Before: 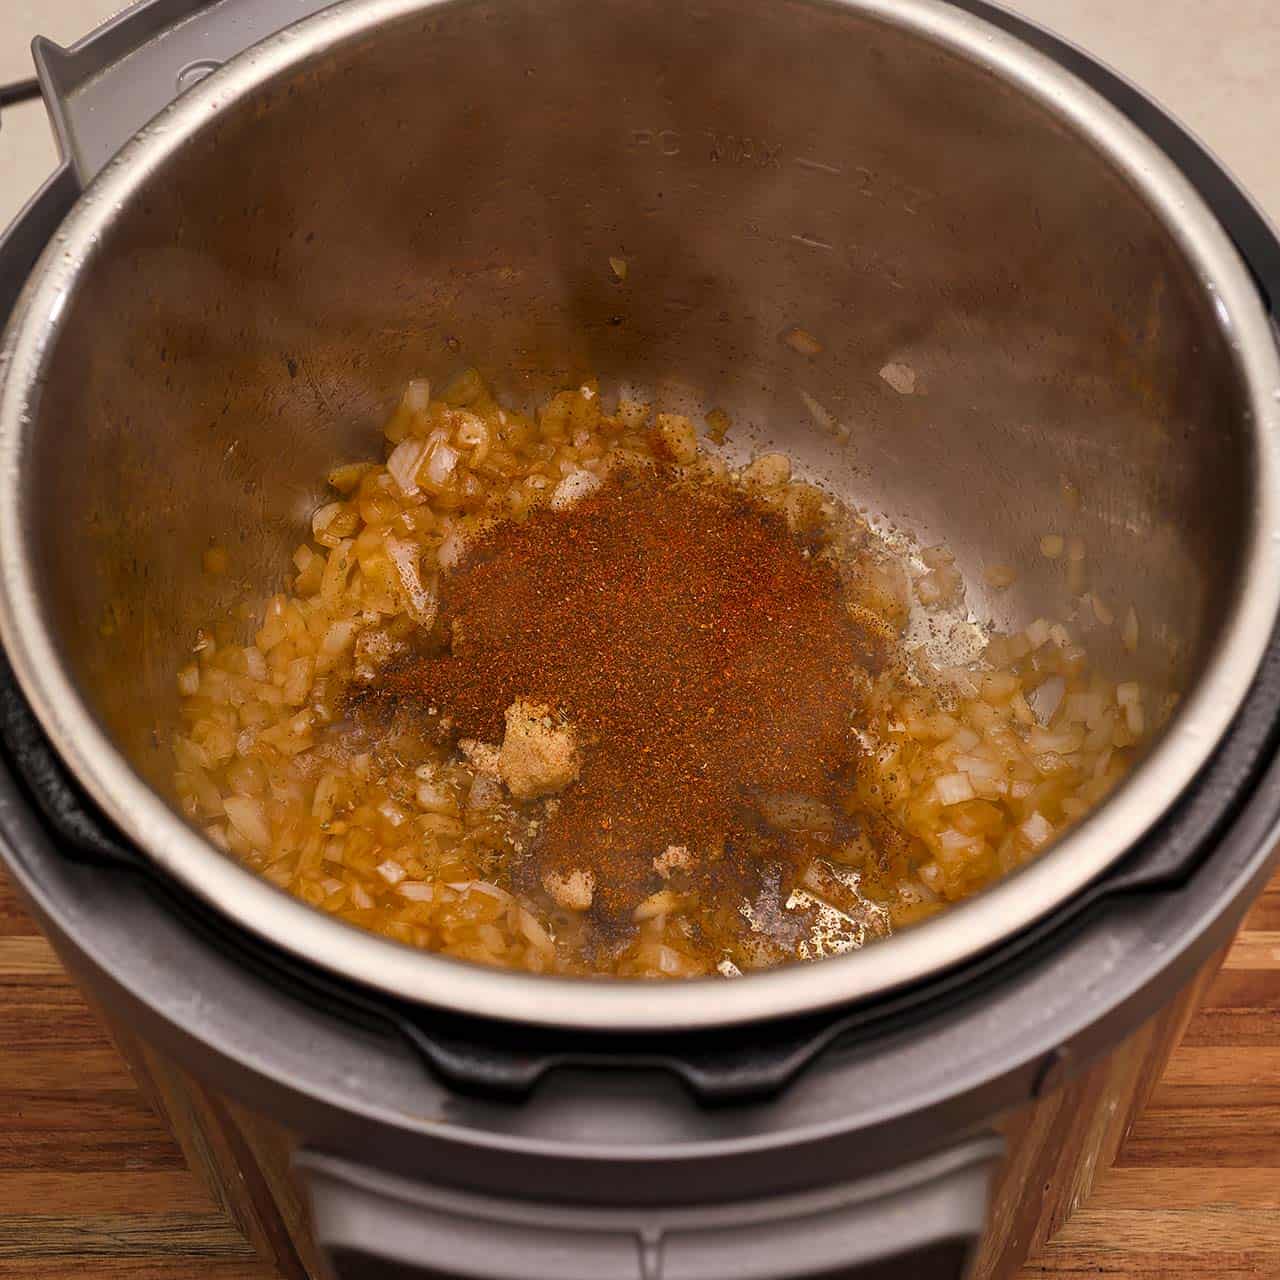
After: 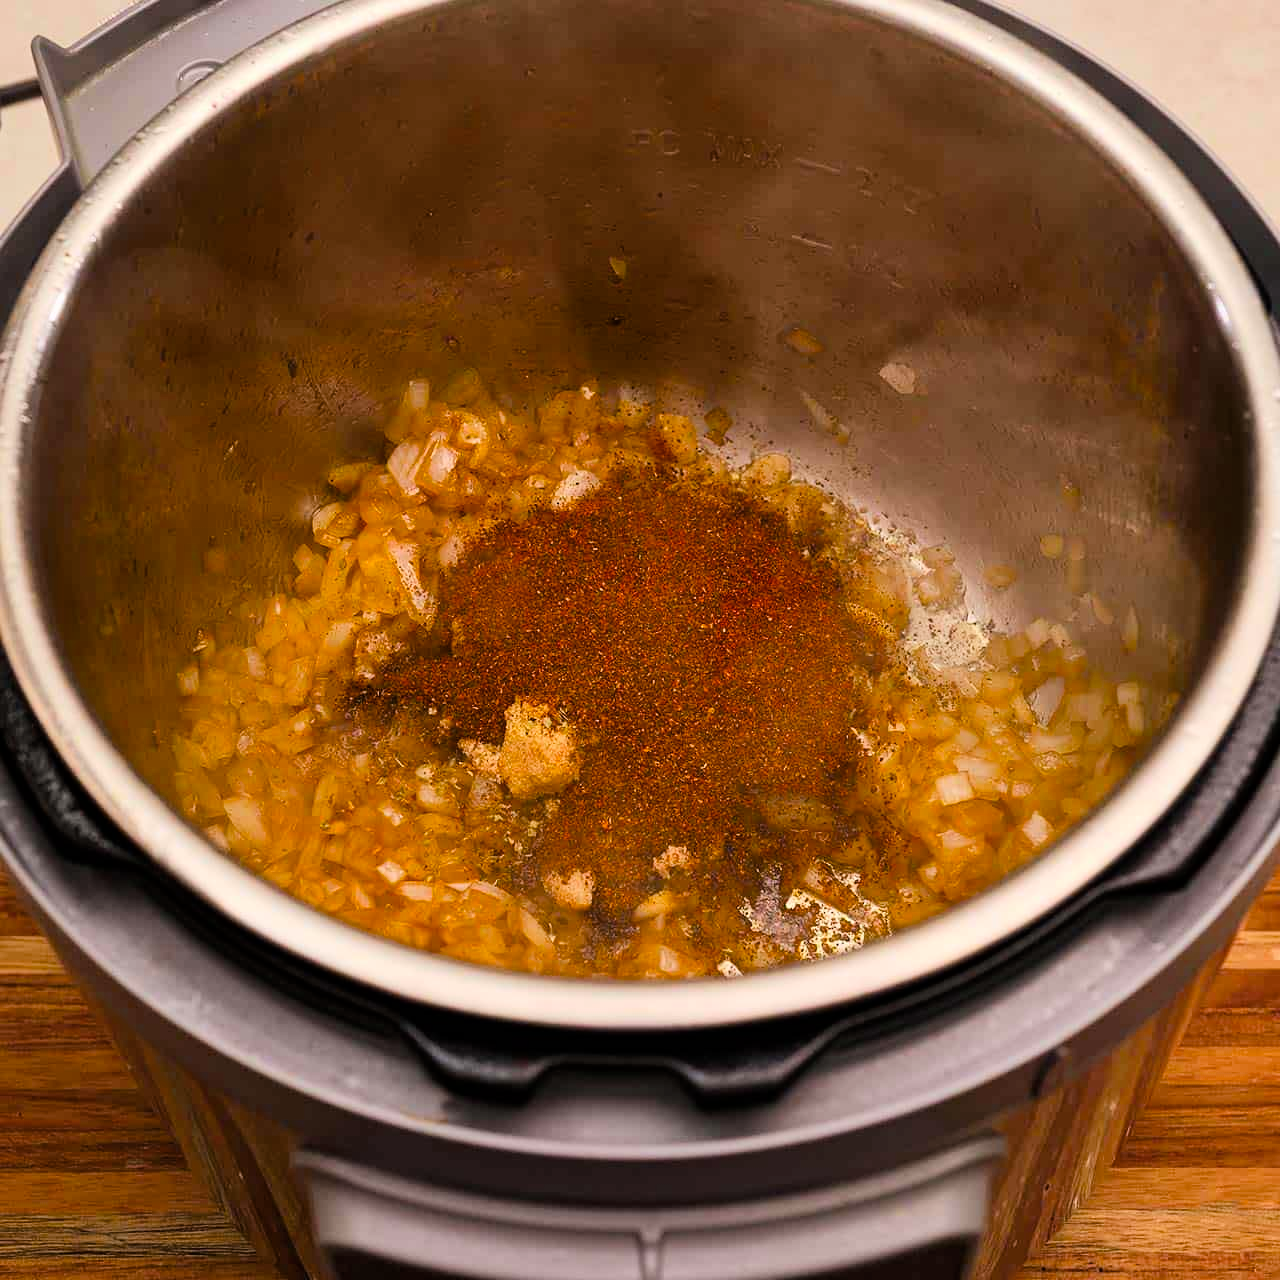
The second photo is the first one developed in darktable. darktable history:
color balance rgb: linear chroma grading › shadows -8%, linear chroma grading › global chroma 10%, perceptual saturation grading › global saturation 2%, perceptual saturation grading › highlights -2%, perceptual saturation grading › mid-tones 4%, perceptual saturation grading › shadows 8%, perceptual brilliance grading › global brilliance 2%, perceptual brilliance grading › highlights -4%, global vibrance 16%, saturation formula JzAzBz (2021)
tone curve: curves: ch0 [(0, 0) (0.004, 0.001) (0.133, 0.112) (0.325, 0.362) (0.832, 0.893) (1, 1)], color space Lab, linked channels, preserve colors none
